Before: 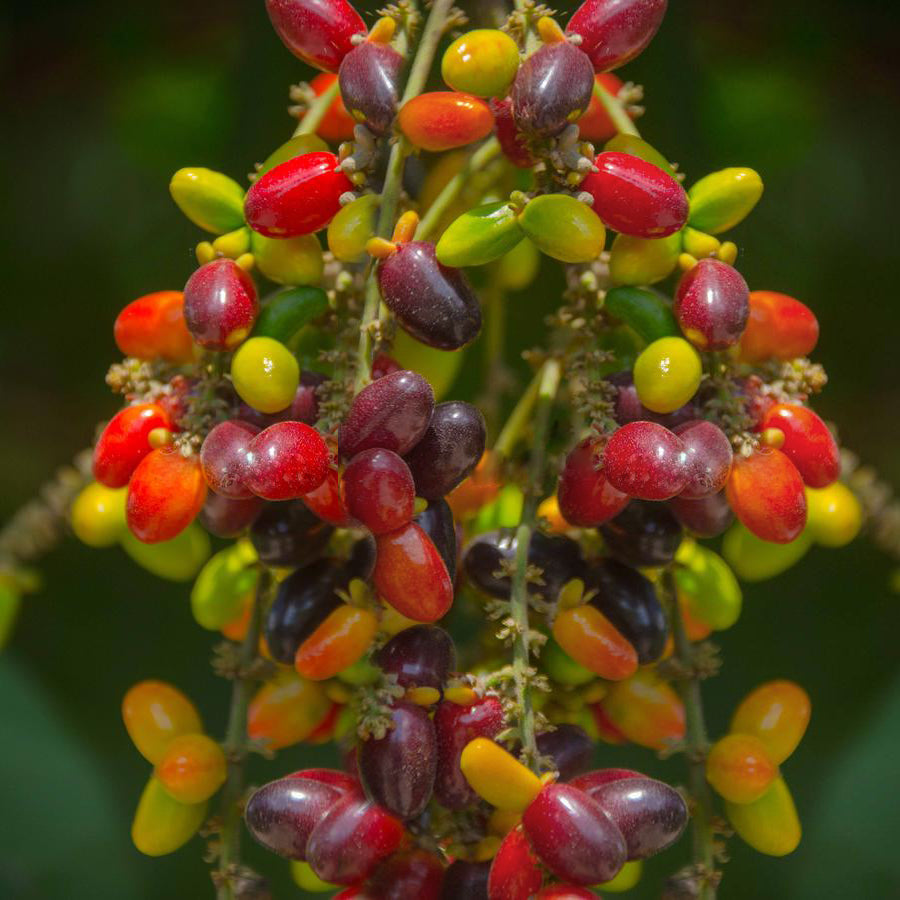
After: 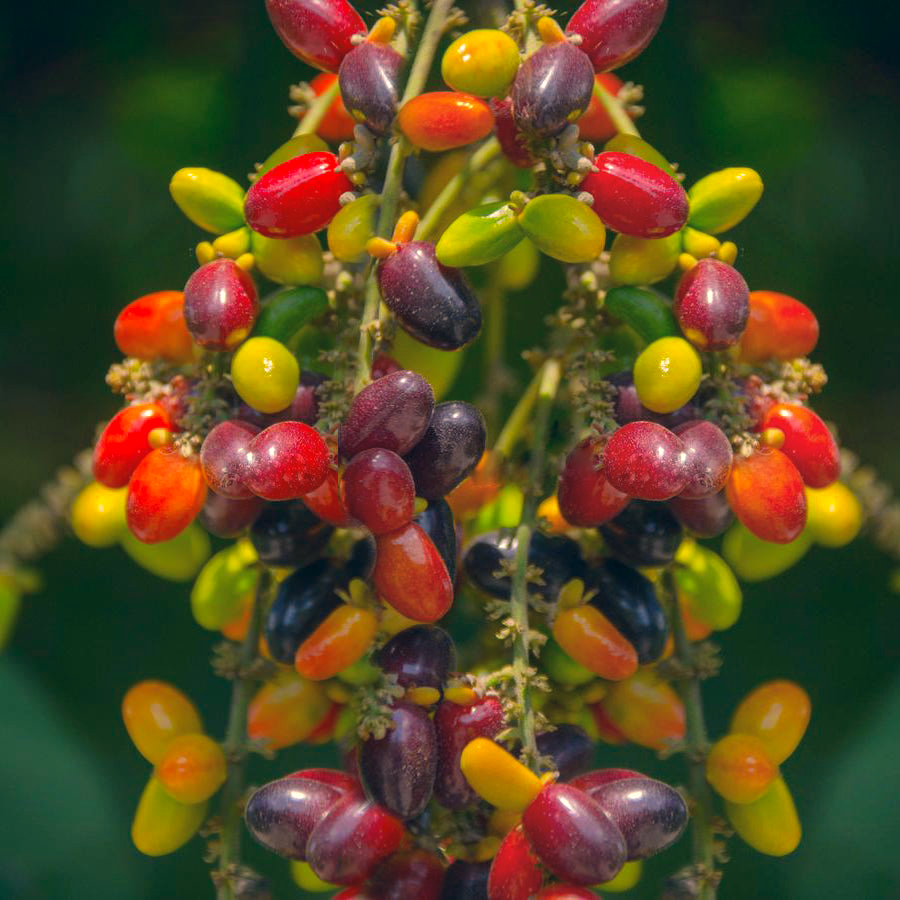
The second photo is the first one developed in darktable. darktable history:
color correction: highlights a* 10.36, highlights b* 14.53, shadows a* -9.78, shadows b* -15.01
exposure: exposure 0.229 EV, compensate highlight preservation false
